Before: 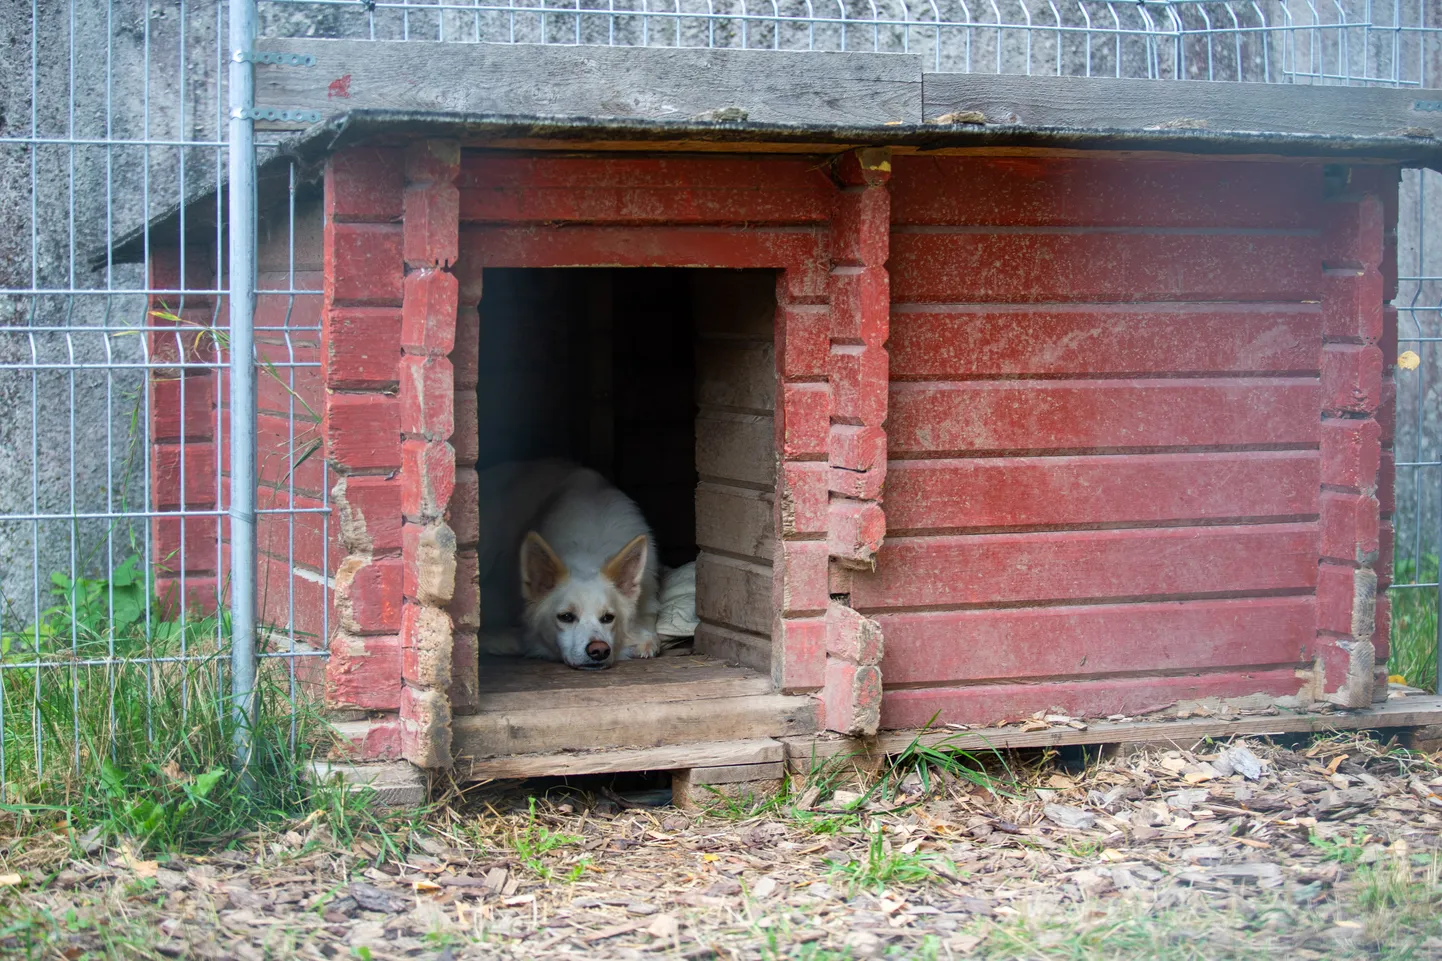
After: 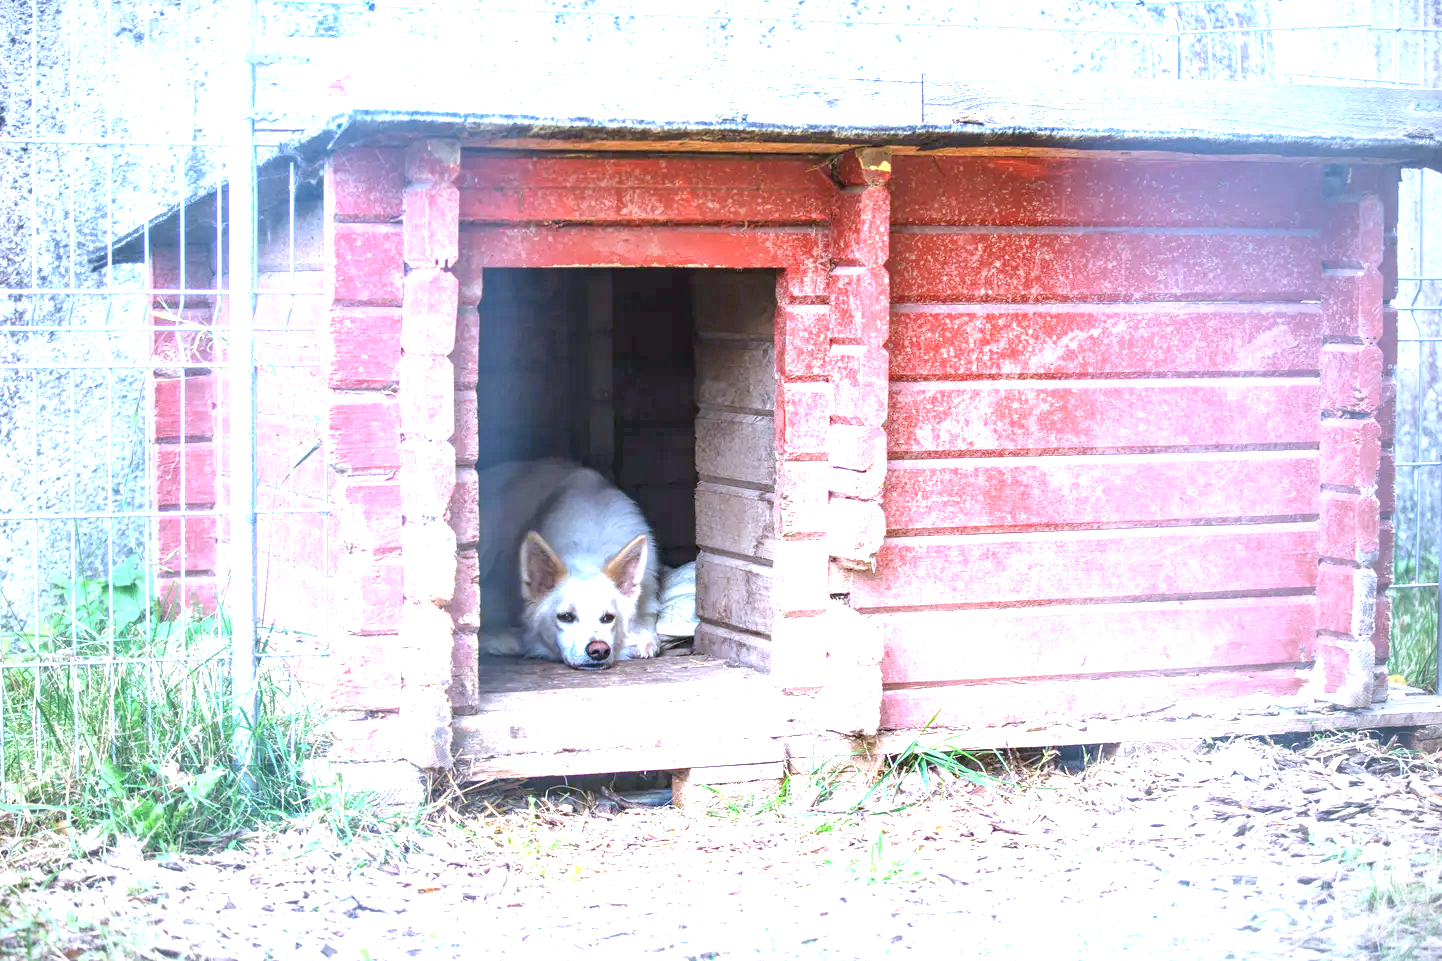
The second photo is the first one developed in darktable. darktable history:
color calibration: illuminant as shot in camera, x 0.379, y 0.396, temperature 4138.76 K
vignetting: fall-off start 72.14%, fall-off radius 108.07%, brightness -0.713, saturation -0.488, center (-0.054, -0.359), width/height ratio 0.729
exposure: black level correction 0, exposure 2.327 EV, compensate exposure bias true, compensate highlight preservation false
local contrast: on, module defaults
